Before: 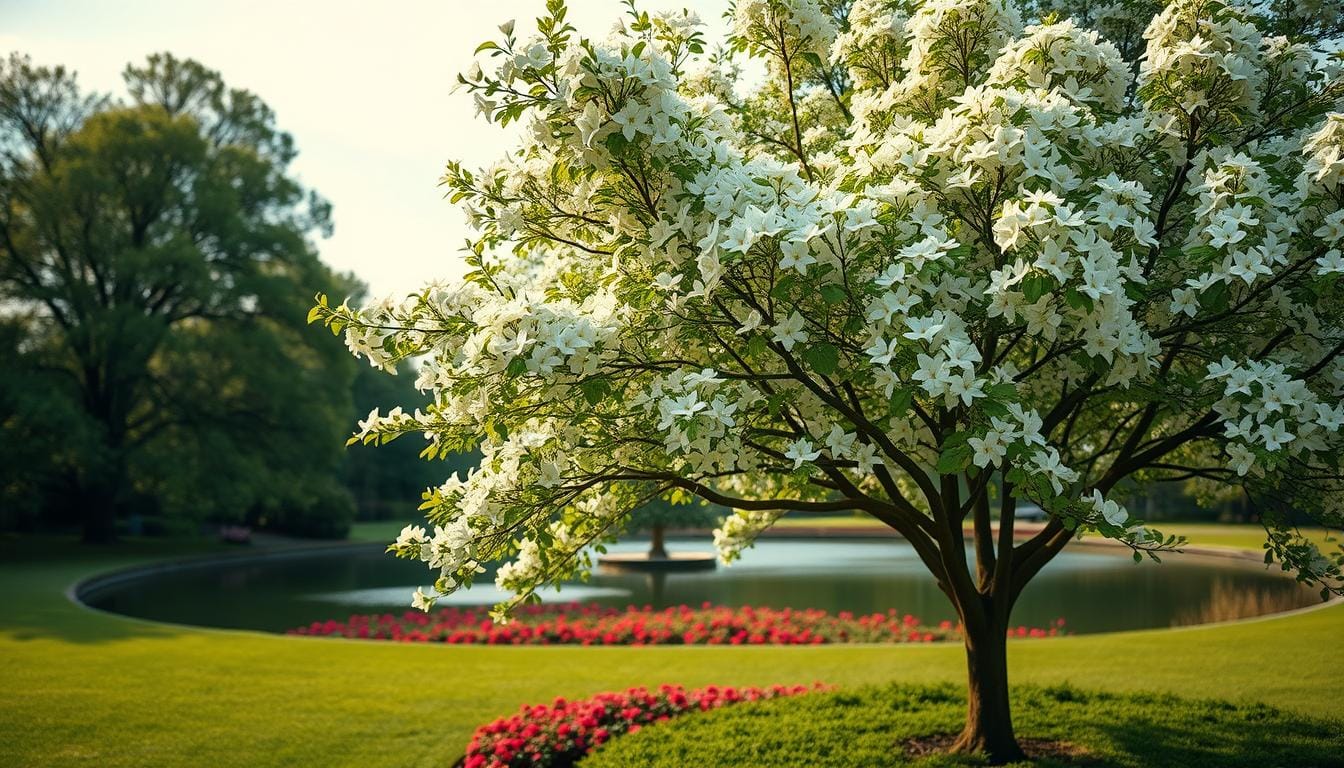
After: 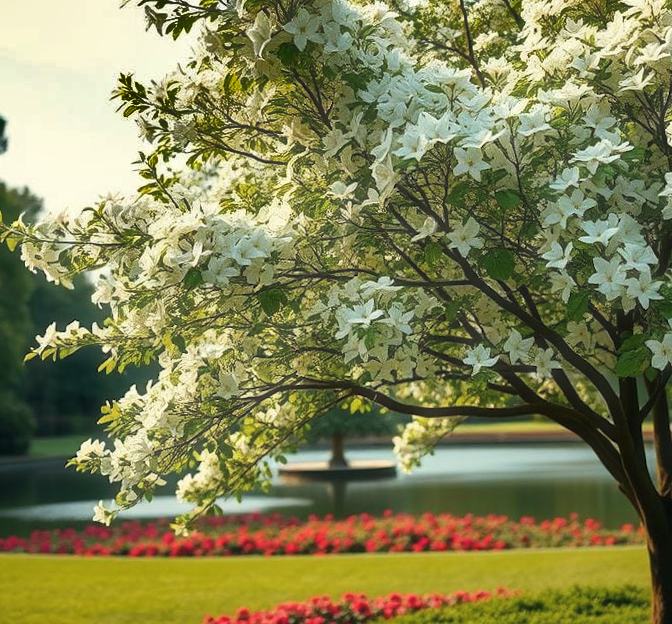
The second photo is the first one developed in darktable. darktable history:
rotate and perspective: rotation -1.17°, automatic cropping off
haze removal: strength -0.1, adaptive false
shadows and highlights: shadows 20.91, highlights -82.73, soften with gaussian
crop and rotate: angle 0.02°, left 24.353%, top 13.219%, right 26.156%, bottom 8.224%
